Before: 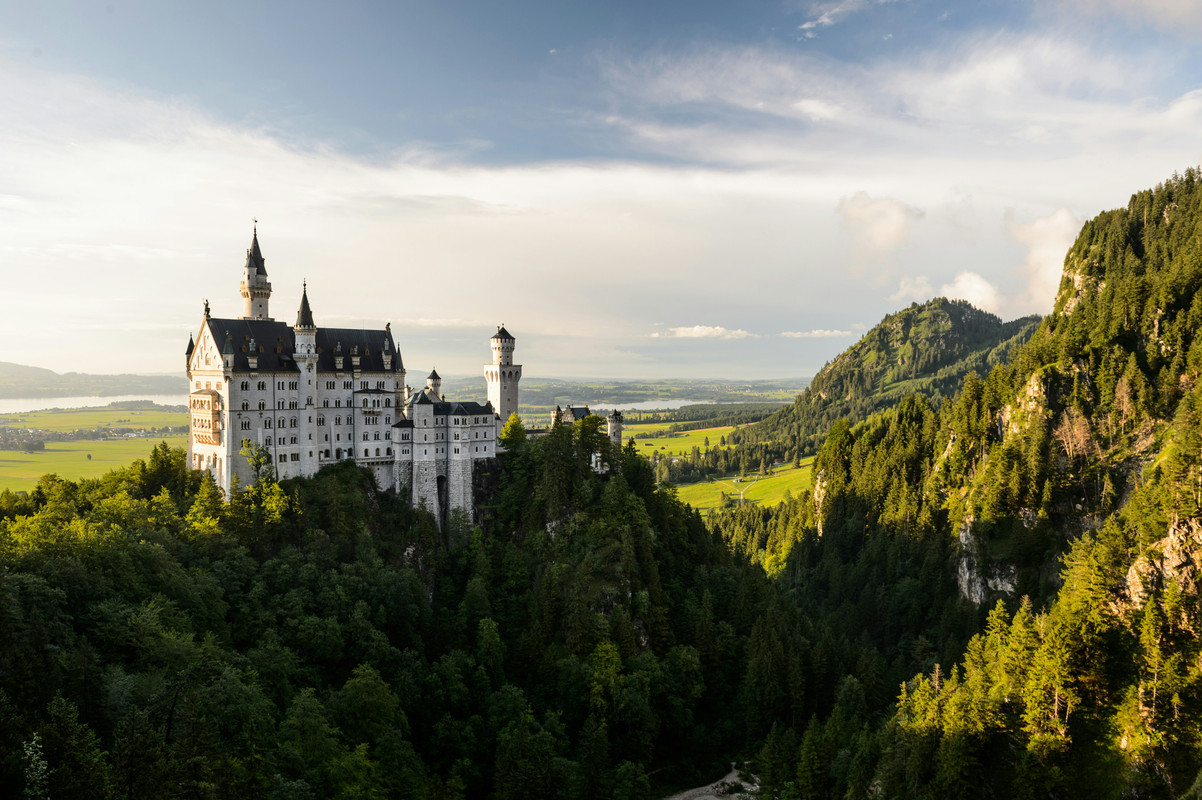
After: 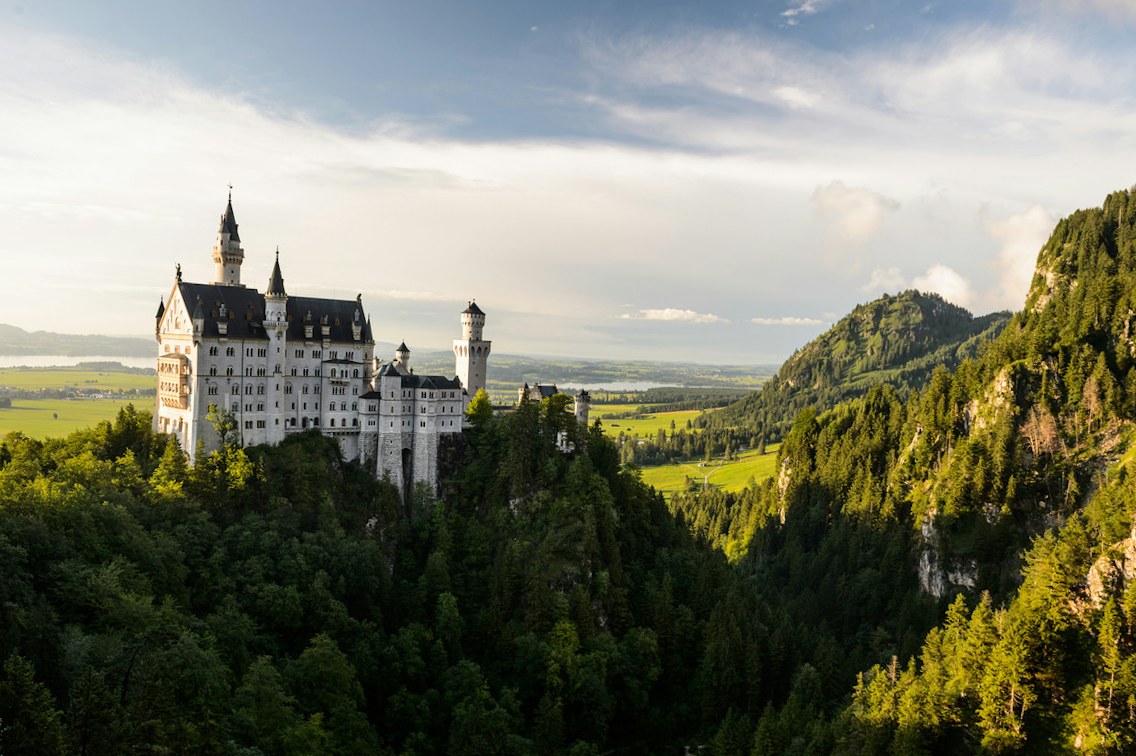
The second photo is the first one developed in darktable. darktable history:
crop and rotate: angle -2.22°
